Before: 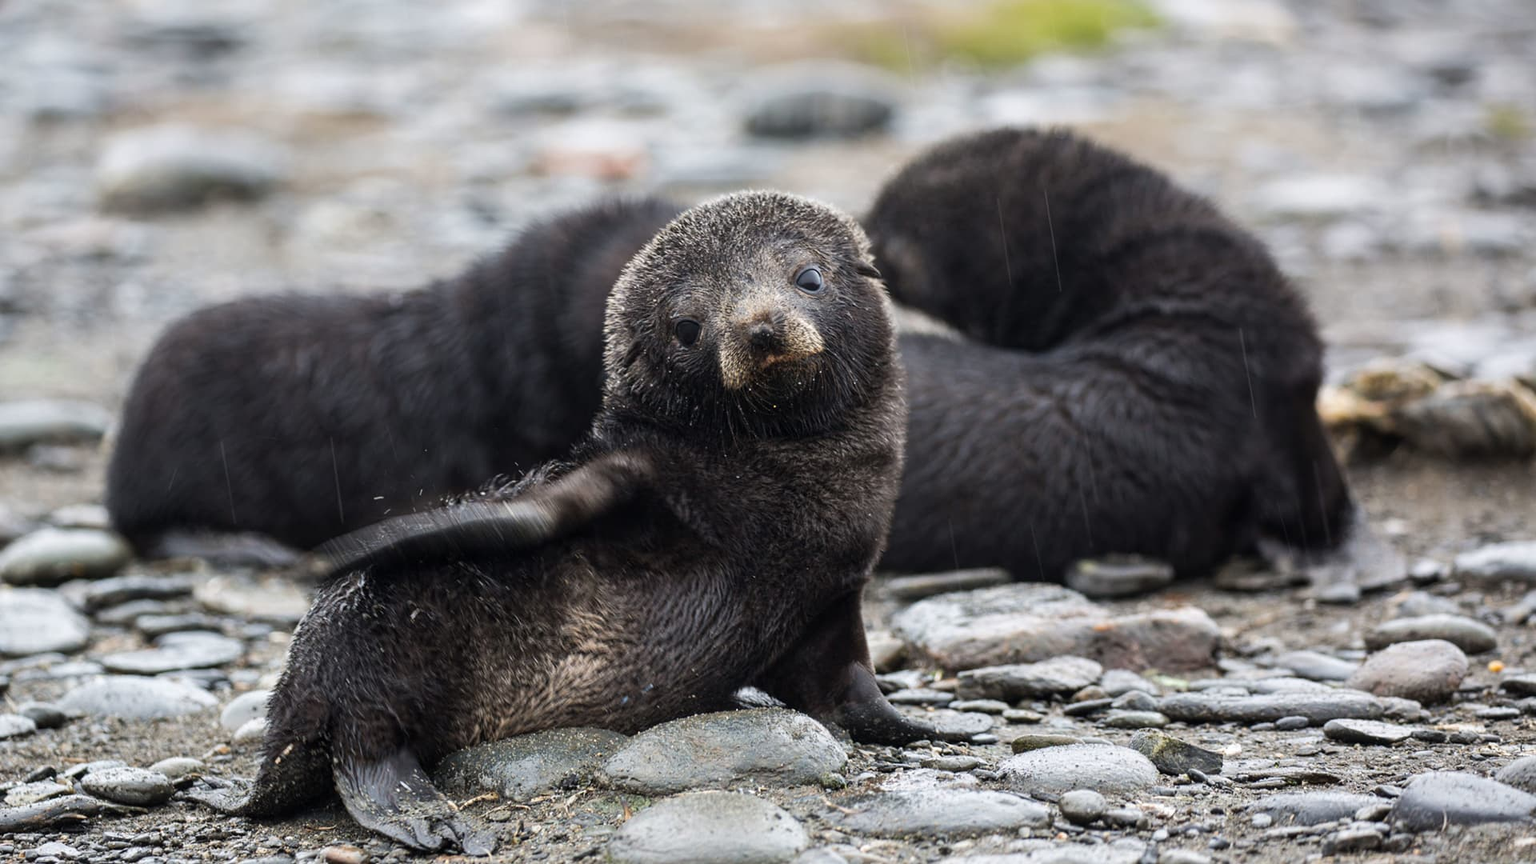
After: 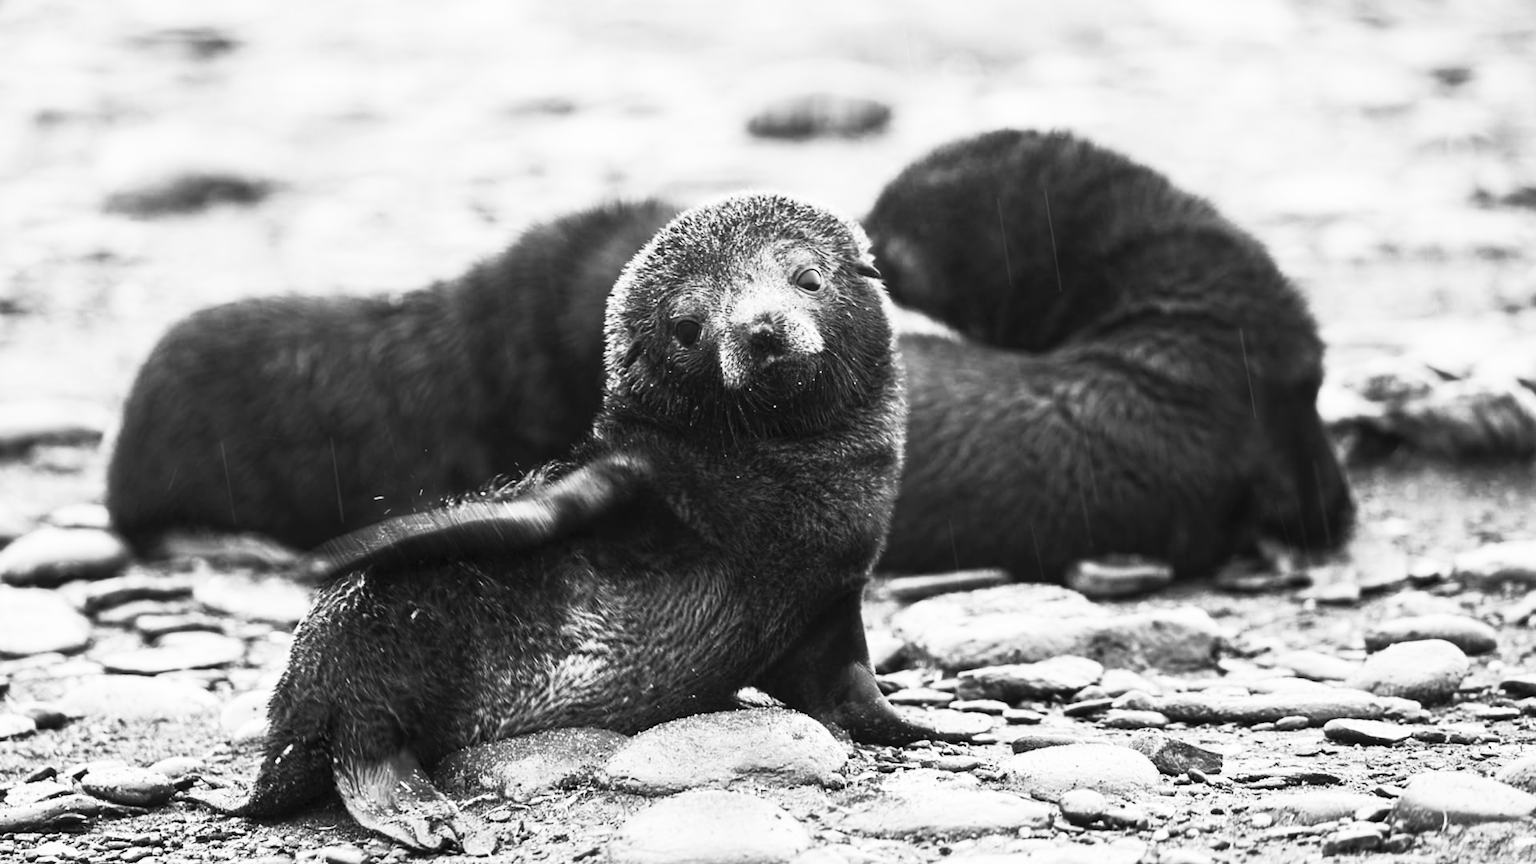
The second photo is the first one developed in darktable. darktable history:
lowpass: radius 0.5, unbound 0
contrast brightness saturation: contrast 0.53, brightness 0.47, saturation -1
